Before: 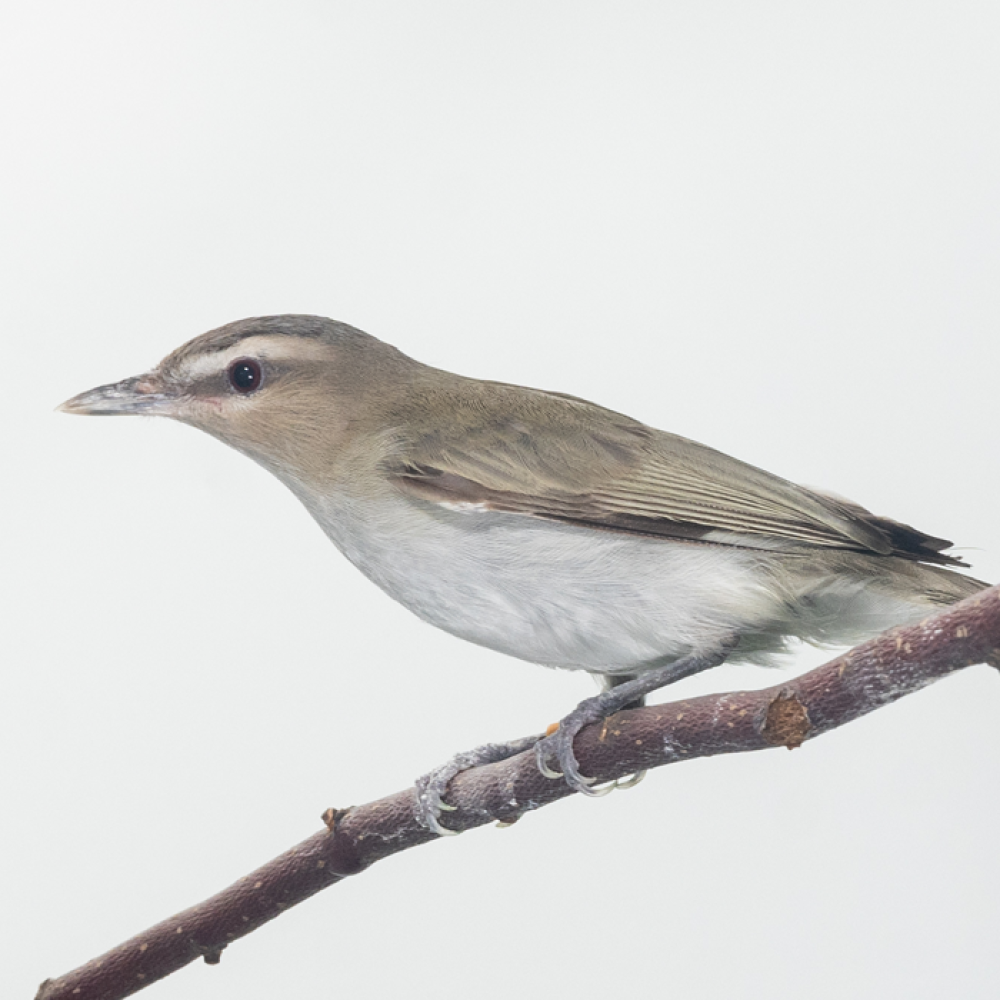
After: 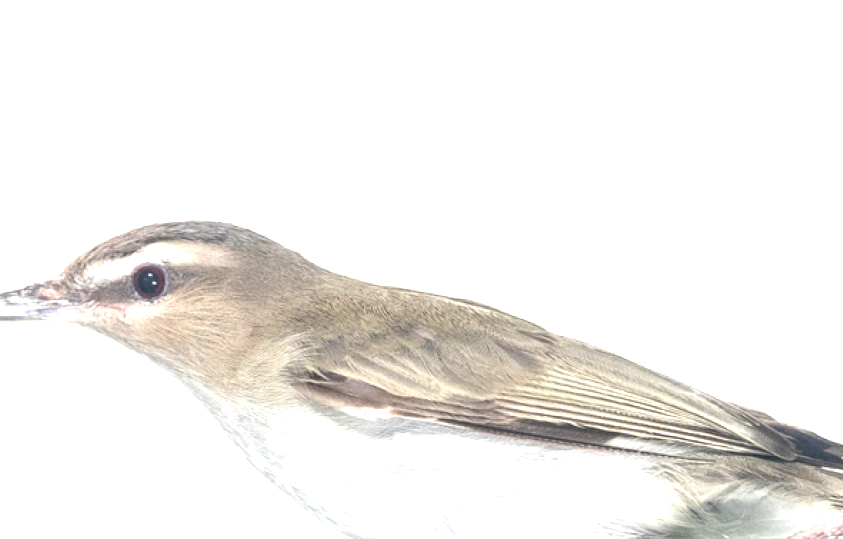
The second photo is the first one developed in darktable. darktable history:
local contrast: on, module defaults
crop and rotate: left 9.678%, top 9.482%, right 5.981%, bottom 36.575%
exposure: black level correction 0, exposure 1.102 EV, compensate exposure bias true, compensate highlight preservation false
